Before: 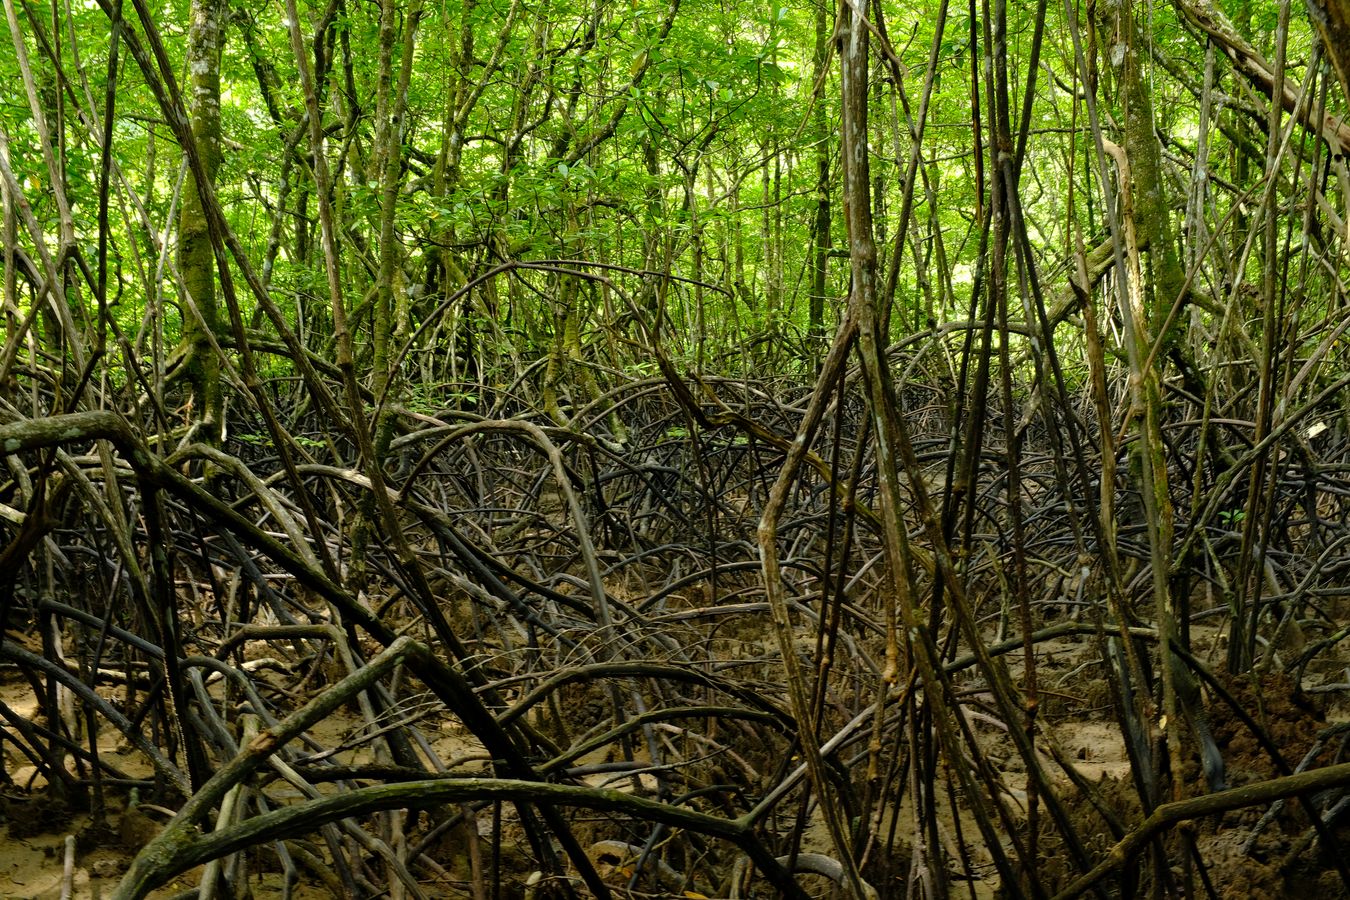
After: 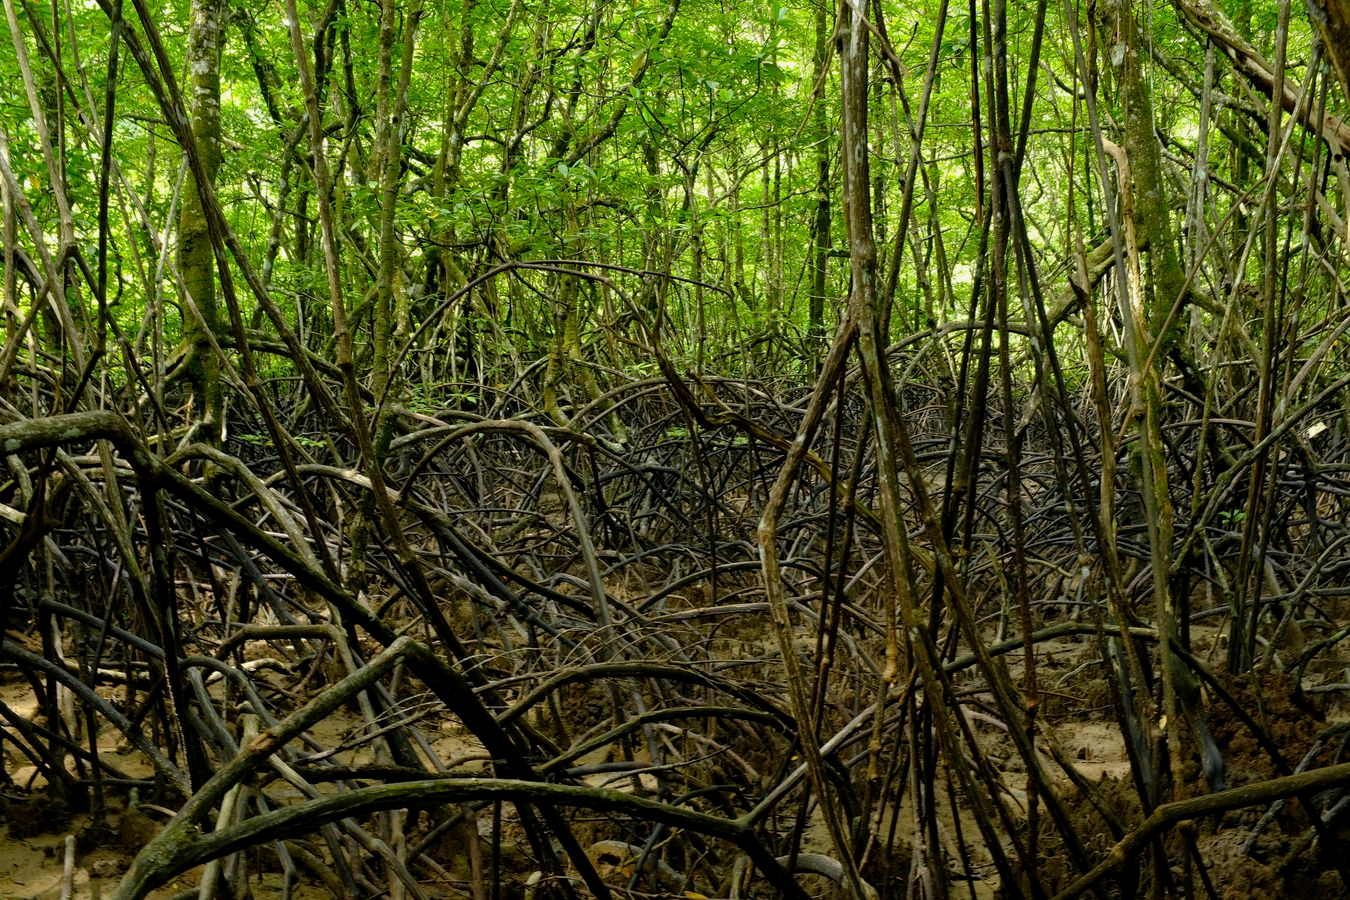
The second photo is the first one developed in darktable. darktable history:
exposure: black level correction 0.002, exposure -0.104 EV, compensate highlight preservation false
